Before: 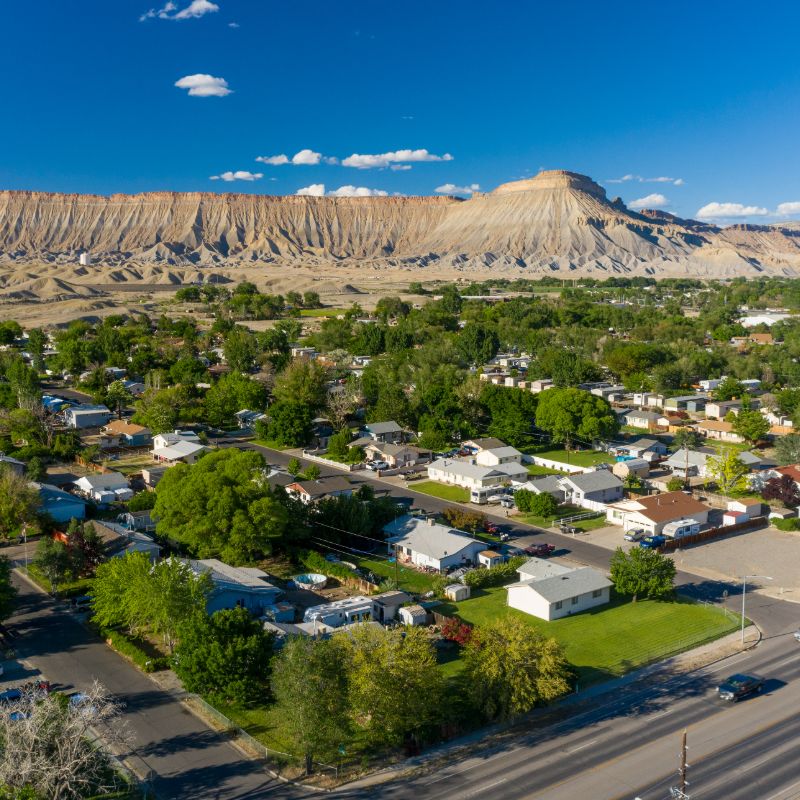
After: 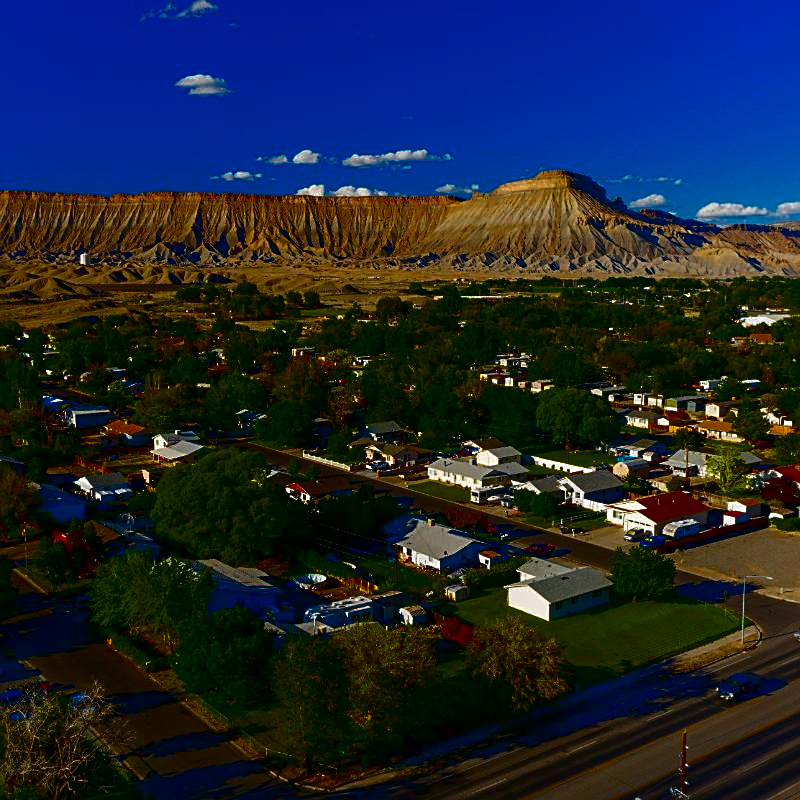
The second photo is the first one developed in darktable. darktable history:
contrast brightness saturation: brightness -0.999, saturation 0.992
sharpen: on, module defaults
